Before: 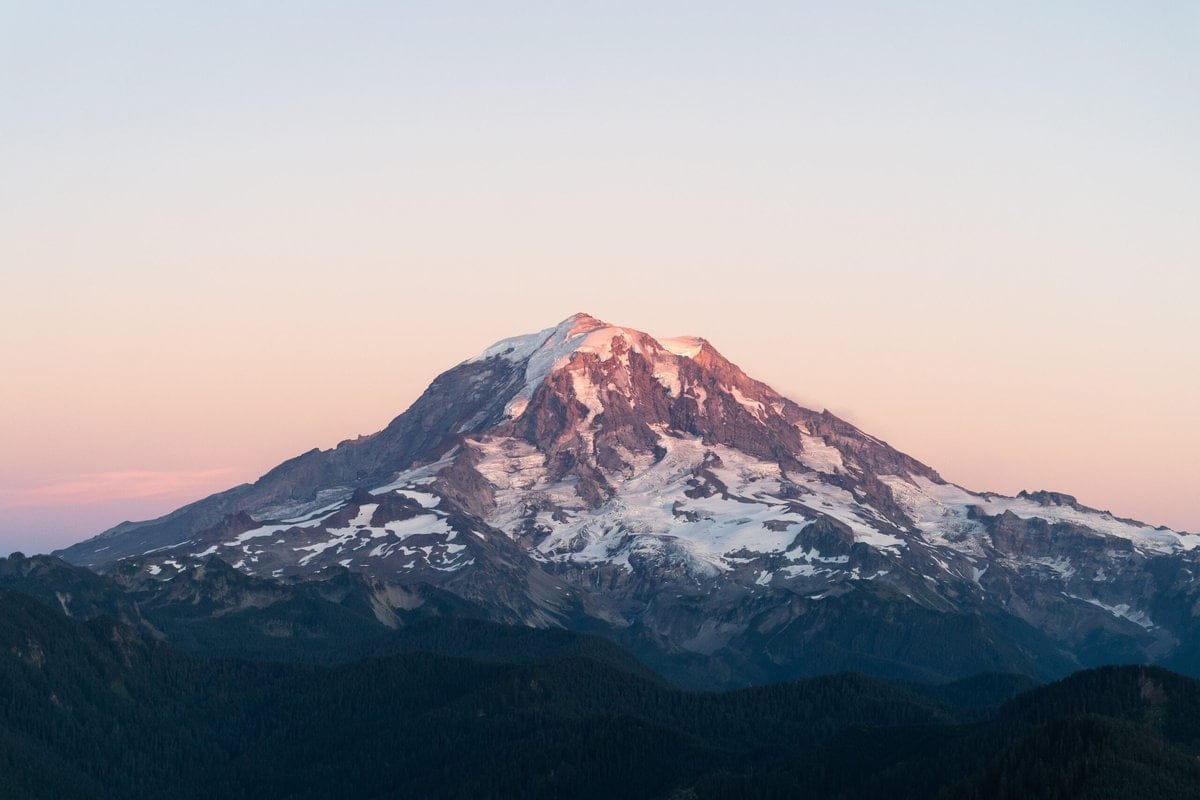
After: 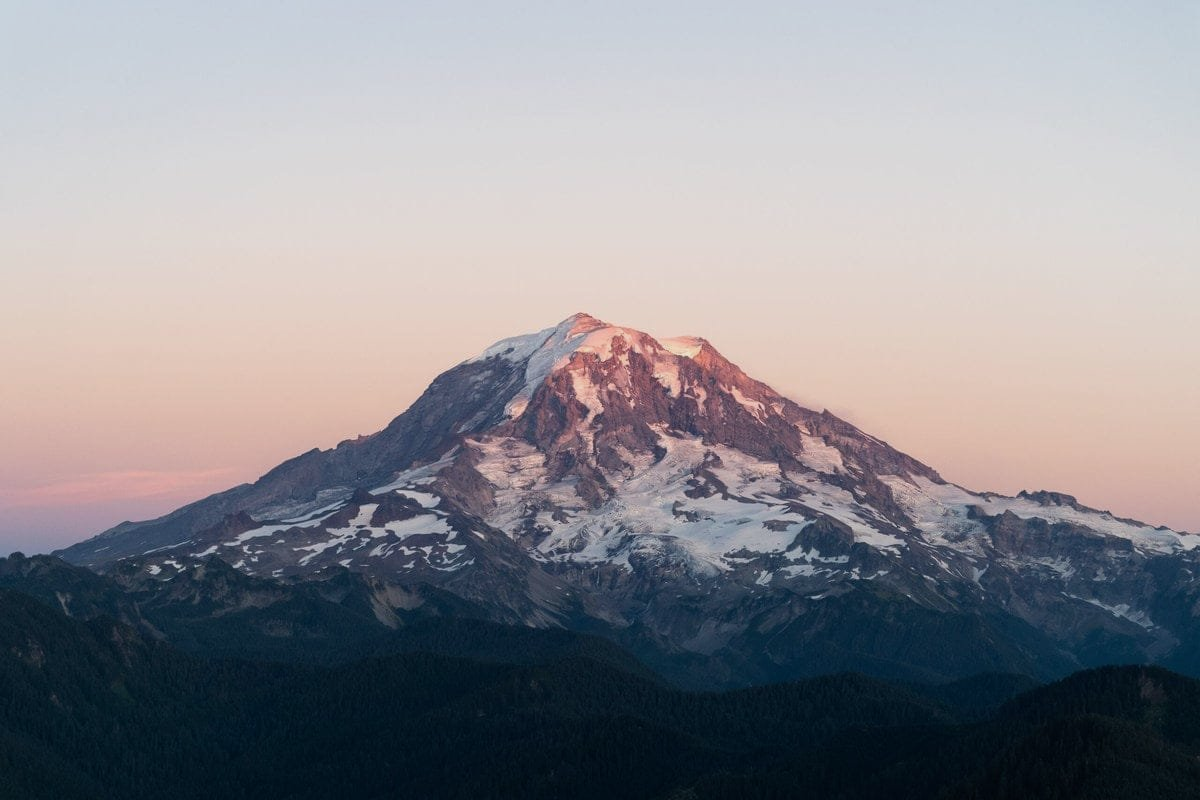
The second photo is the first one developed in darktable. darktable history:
white balance: red 1, blue 1
exposure: exposure -0.151 EV, compensate highlight preservation false
graduated density: rotation -180°, offset 24.95
